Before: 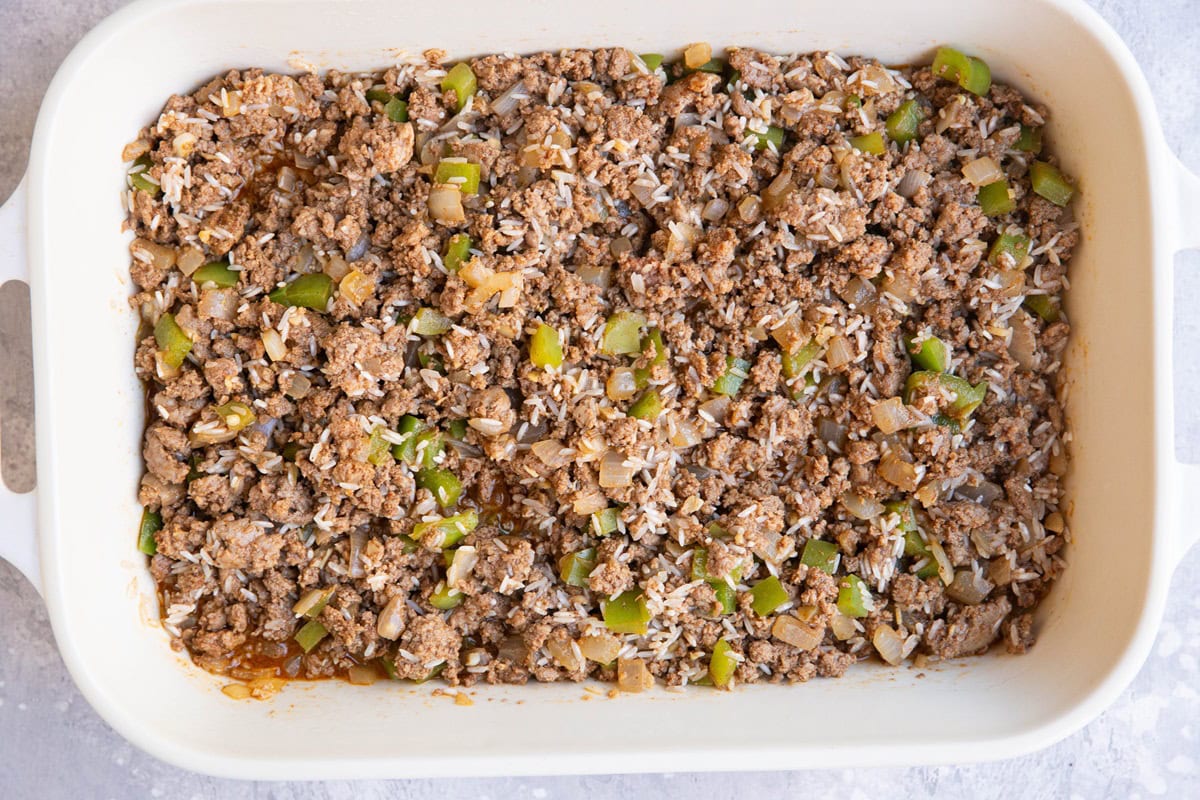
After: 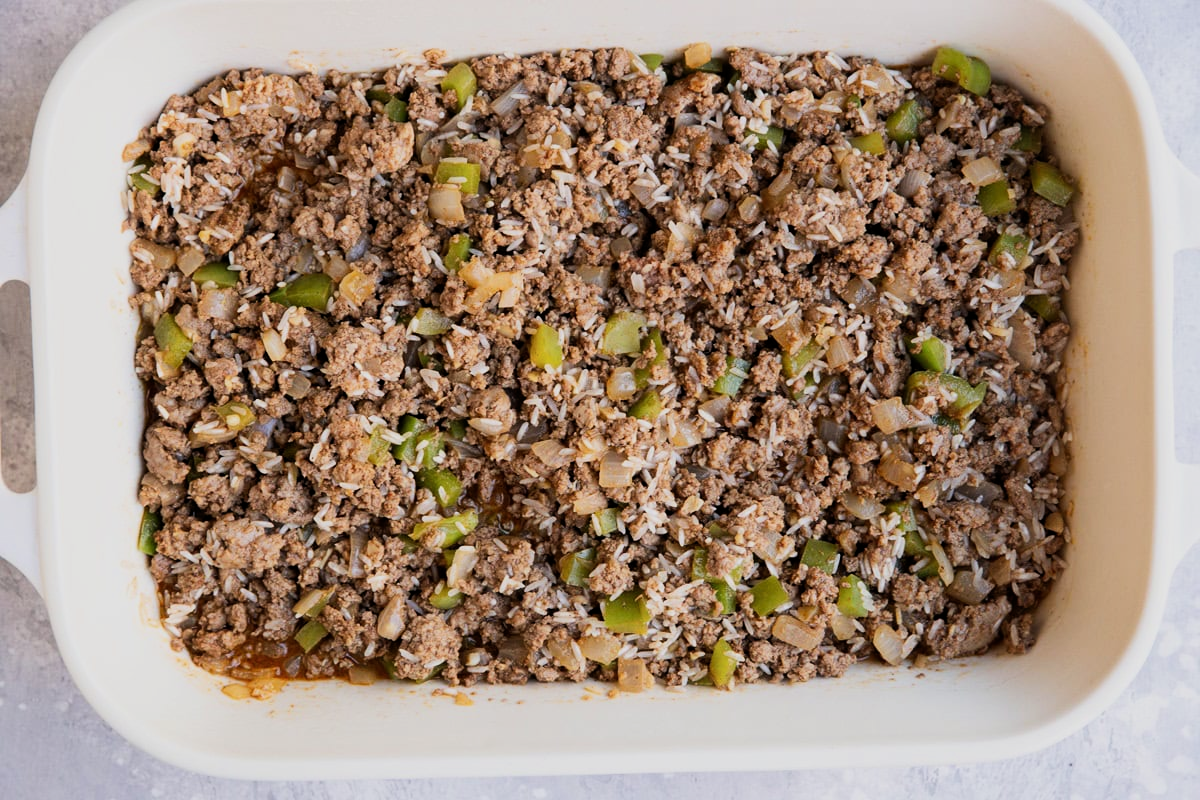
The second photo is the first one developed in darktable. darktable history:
tone equalizer: -8 EV 0.255 EV, -7 EV 0.453 EV, -6 EV 0.448 EV, -5 EV 0.221 EV, -3 EV -0.259 EV, -2 EV -0.423 EV, -1 EV -0.414 EV, +0 EV -0.224 EV
filmic rgb: middle gray luminance 12.76%, black relative exposure -10.08 EV, white relative exposure 3.47 EV, threshold 5.94 EV, target black luminance 0%, hardness 5.74, latitude 44.83%, contrast 1.23, highlights saturation mix 5.84%, shadows ↔ highlights balance 27.63%, enable highlight reconstruction true
